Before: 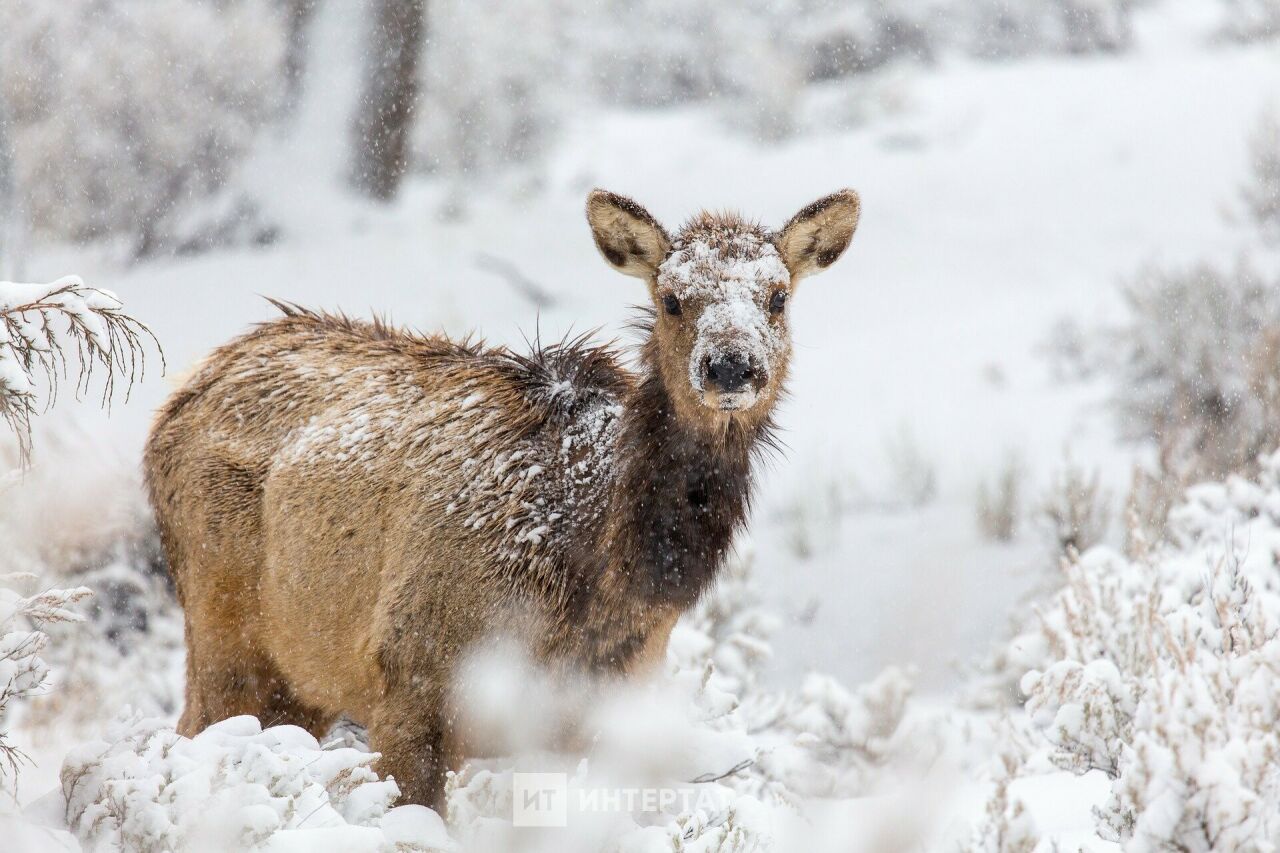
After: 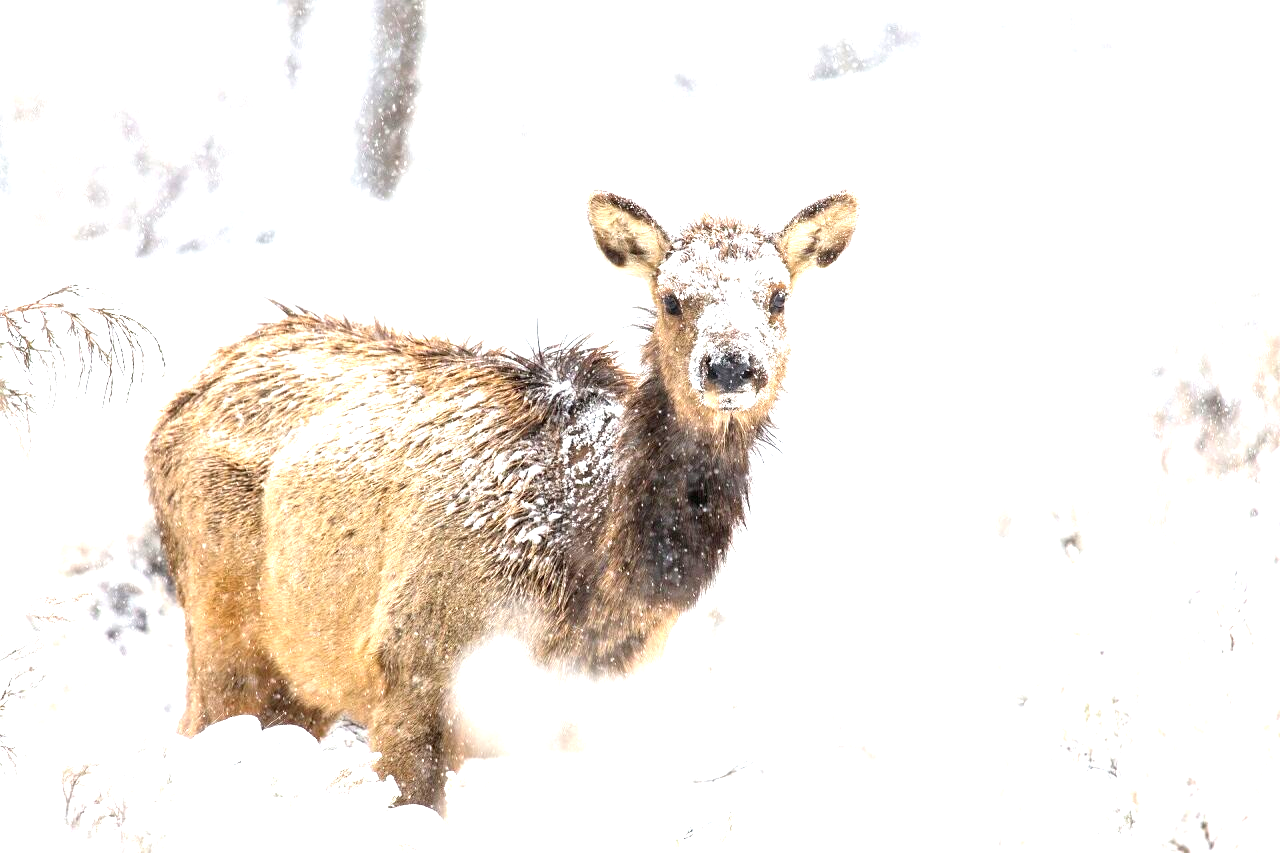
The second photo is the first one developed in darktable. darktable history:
exposure: black level correction 0, exposure 1.46 EV, compensate exposure bias true, compensate highlight preservation false
